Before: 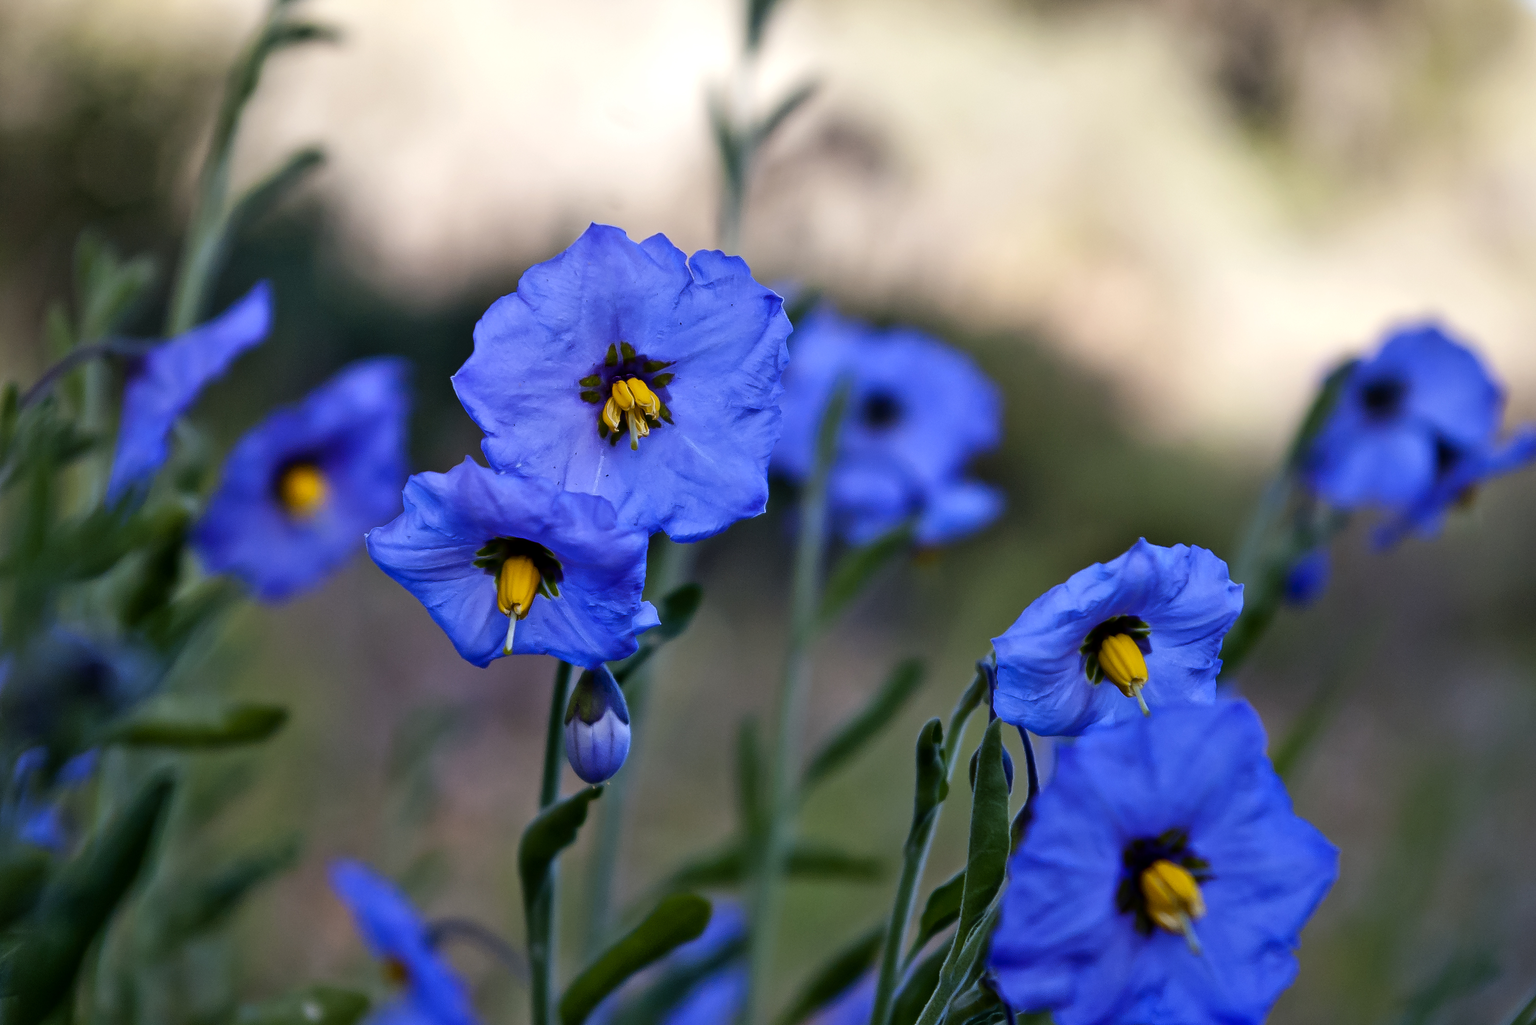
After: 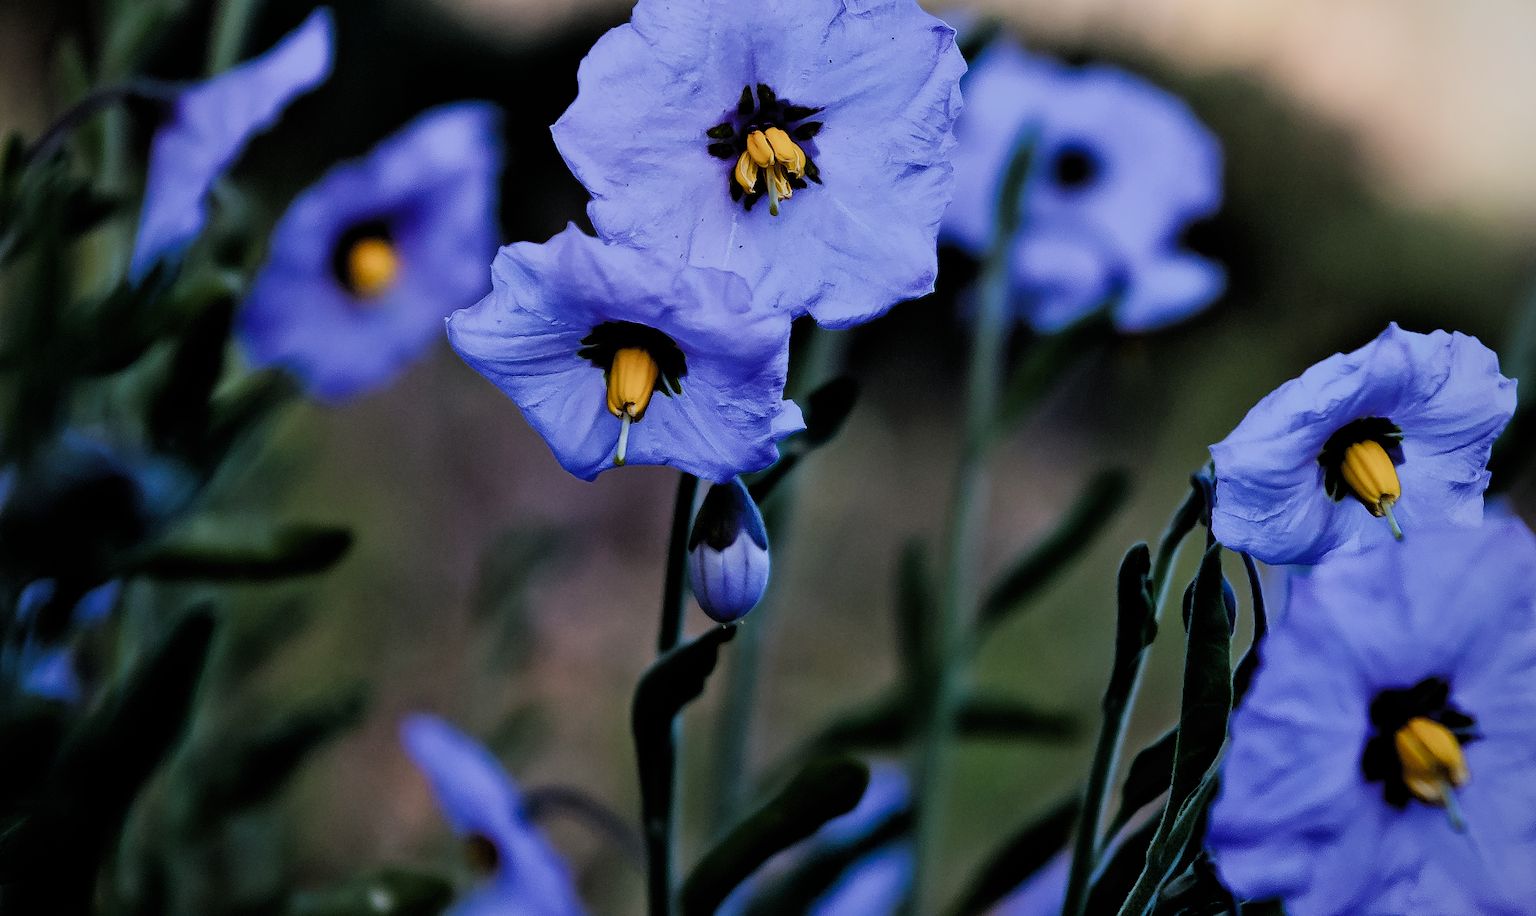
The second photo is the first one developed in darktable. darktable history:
crop: top 26.741%, right 18.012%
vignetting: brightness -0.368, saturation 0.012
filmic rgb: black relative exposure -4.97 EV, white relative exposure 3.99 EV, hardness 2.91, contrast 1.391, color science v4 (2020)
exposure: exposure -0.18 EV, compensate exposure bias true, compensate highlight preservation false
